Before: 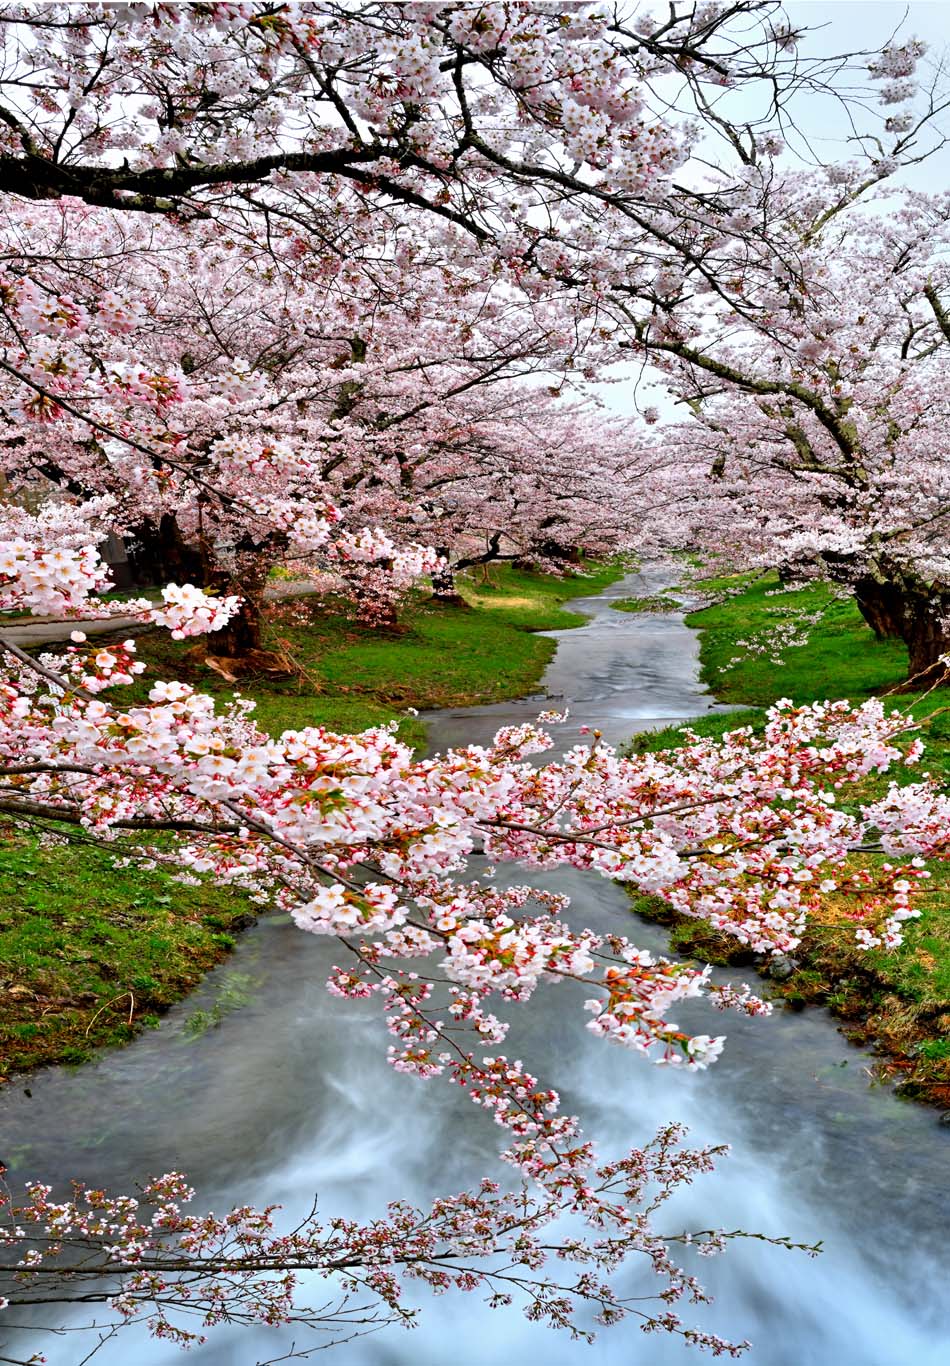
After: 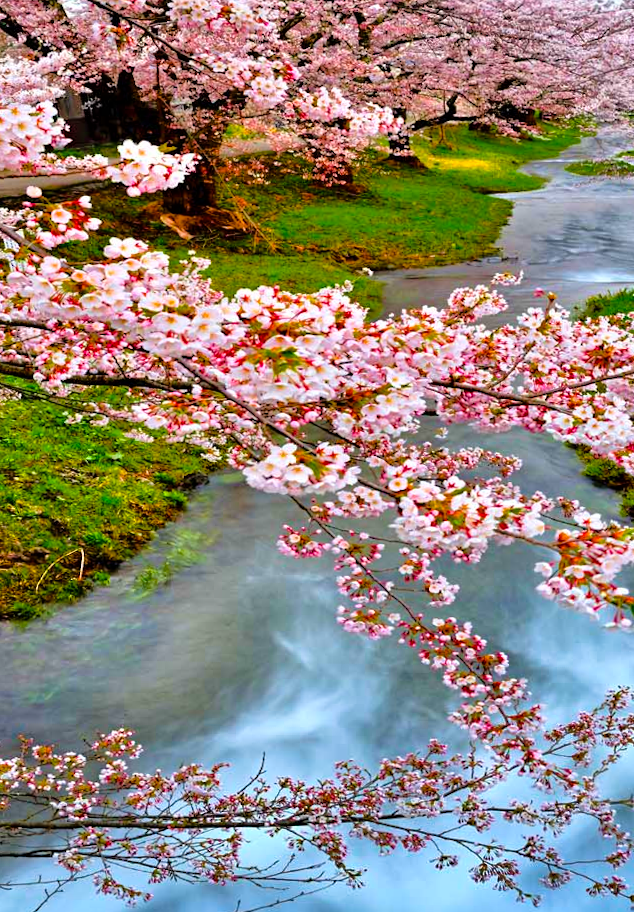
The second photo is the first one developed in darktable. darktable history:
tone equalizer: -8 EV 0.001 EV, -7 EV -0.004 EV, -6 EV 0.009 EV, -5 EV 0.032 EV, -4 EV 0.276 EV, -3 EV 0.644 EV, -2 EV 0.584 EV, -1 EV 0.187 EV, +0 EV 0.024 EV
shadows and highlights: low approximation 0.01, soften with gaussian
color balance rgb: linear chroma grading › global chroma 15%, perceptual saturation grading › global saturation 30%
crop and rotate: angle -0.82°, left 3.85%, top 31.828%, right 27.992%
velvia: on, module defaults
